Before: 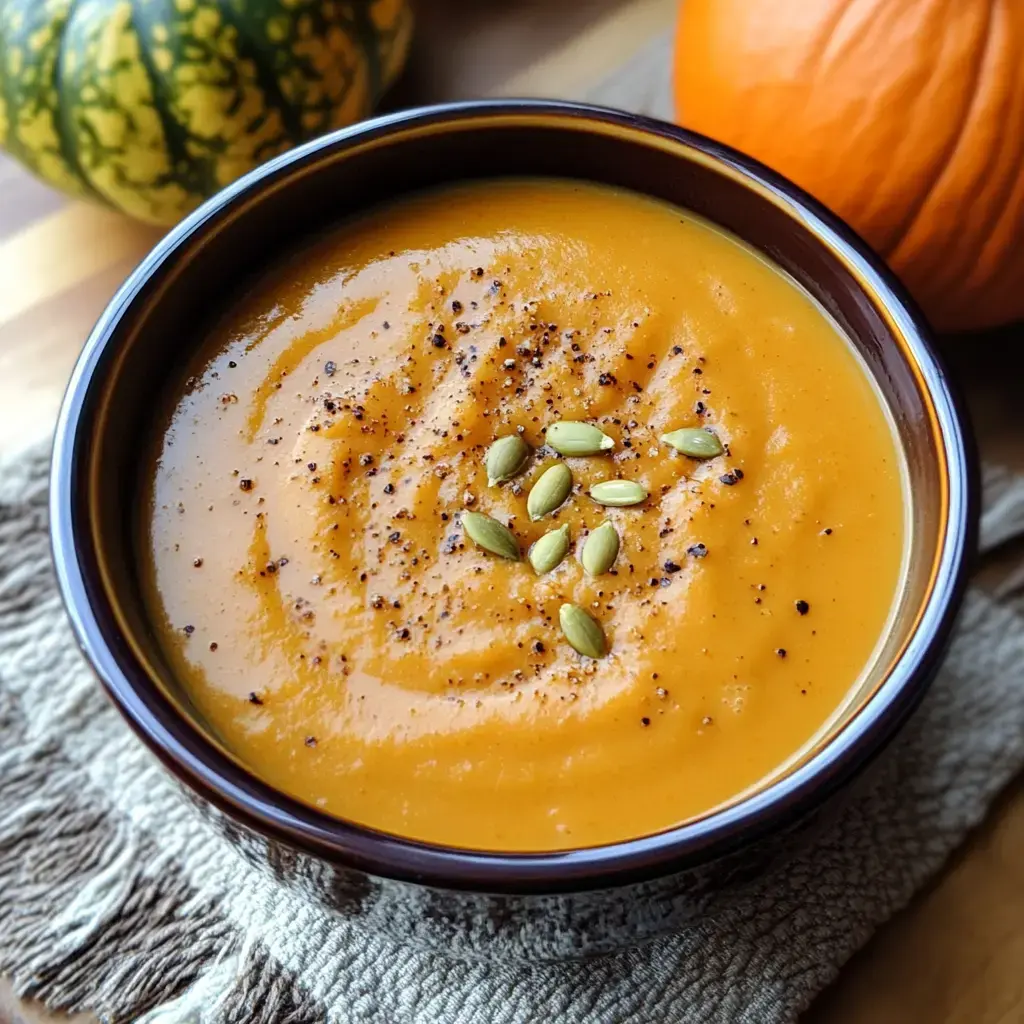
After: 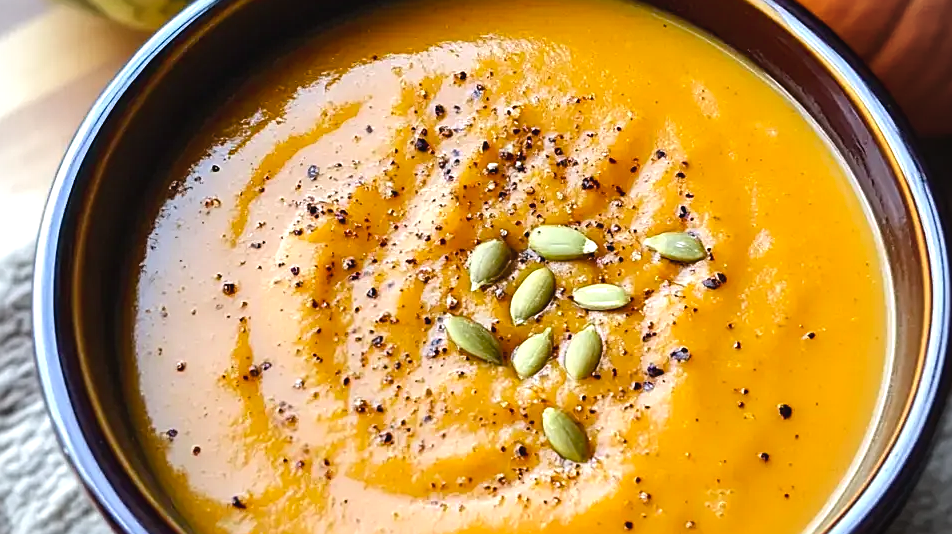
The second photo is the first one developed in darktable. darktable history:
contrast brightness saturation: contrast -0.08, brightness -0.04, saturation -0.11
sharpen: on, module defaults
crop: left 1.744%, top 19.225%, right 5.069%, bottom 28.357%
exposure: exposure 0.6 EV, compensate highlight preservation false
color balance rgb: linear chroma grading › shadows -8%, linear chroma grading › global chroma 10%, perceptual saturation grading › global saturation 2%, perceptual saturation grading › highlights -2%, perceptual saturation grading › mid-tones 4%, perceptual saturation grading › shadows 8%, perceptual brilliance grading › global brilliance 2%, perceptual brilliance grading › highlights -4%, global vibrance 16%, saturation formula JzAzBz (2021)
vignetting: fall-off radius 45%, brightness -0.33
white balance: red 1.004, blue 1.024
